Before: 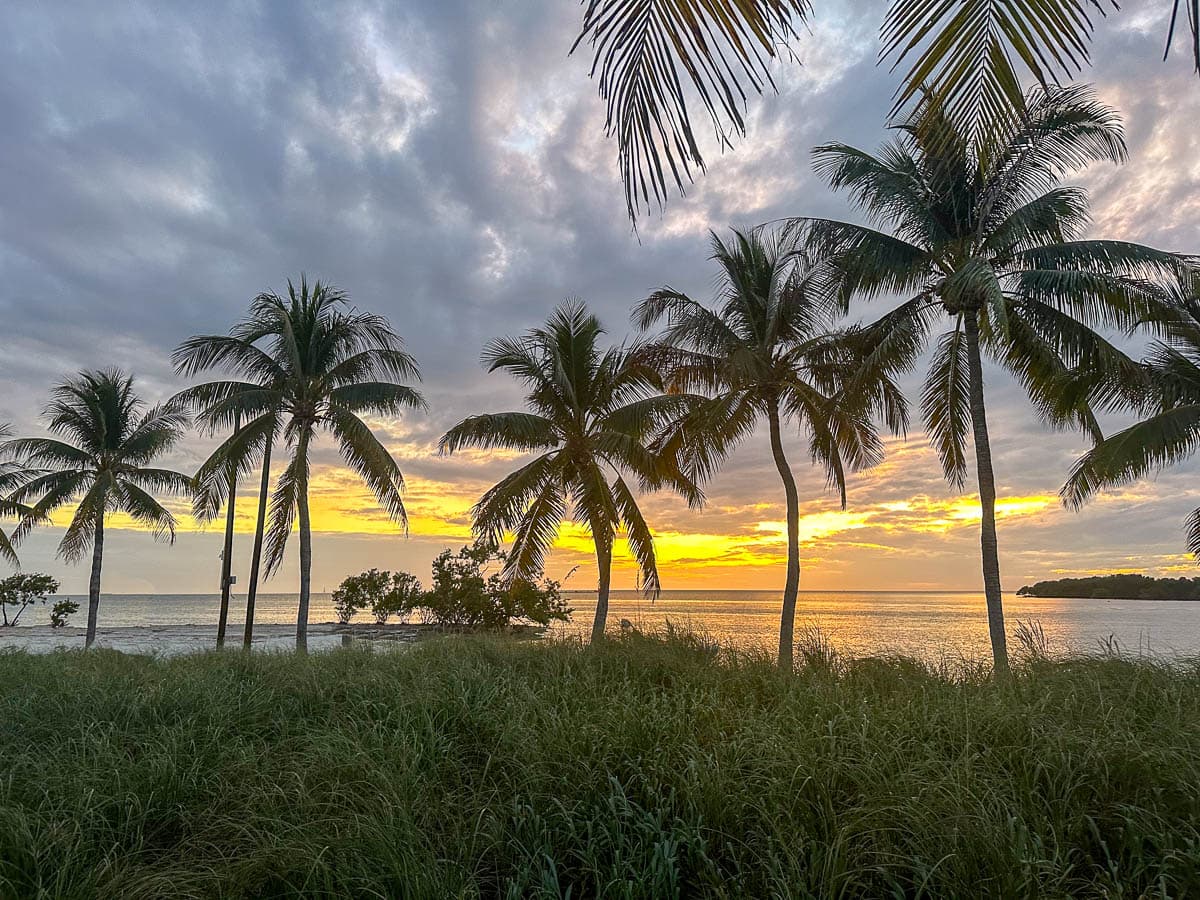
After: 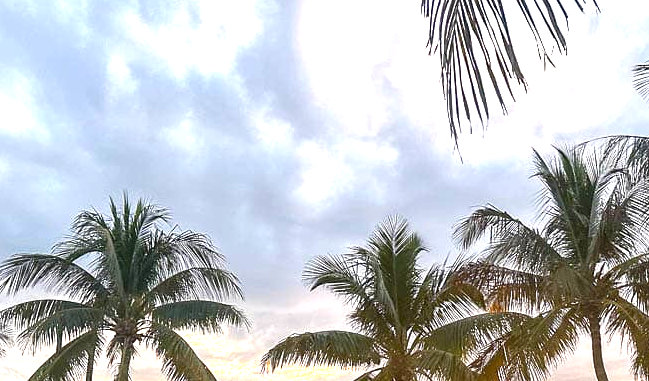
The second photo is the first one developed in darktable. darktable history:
crop: left 14.868%, top 9.148%, right 30.982%, bottom 48.437%
exposure: black level correction 0, exposure 1.379 EV, compensate highlight preservation false
